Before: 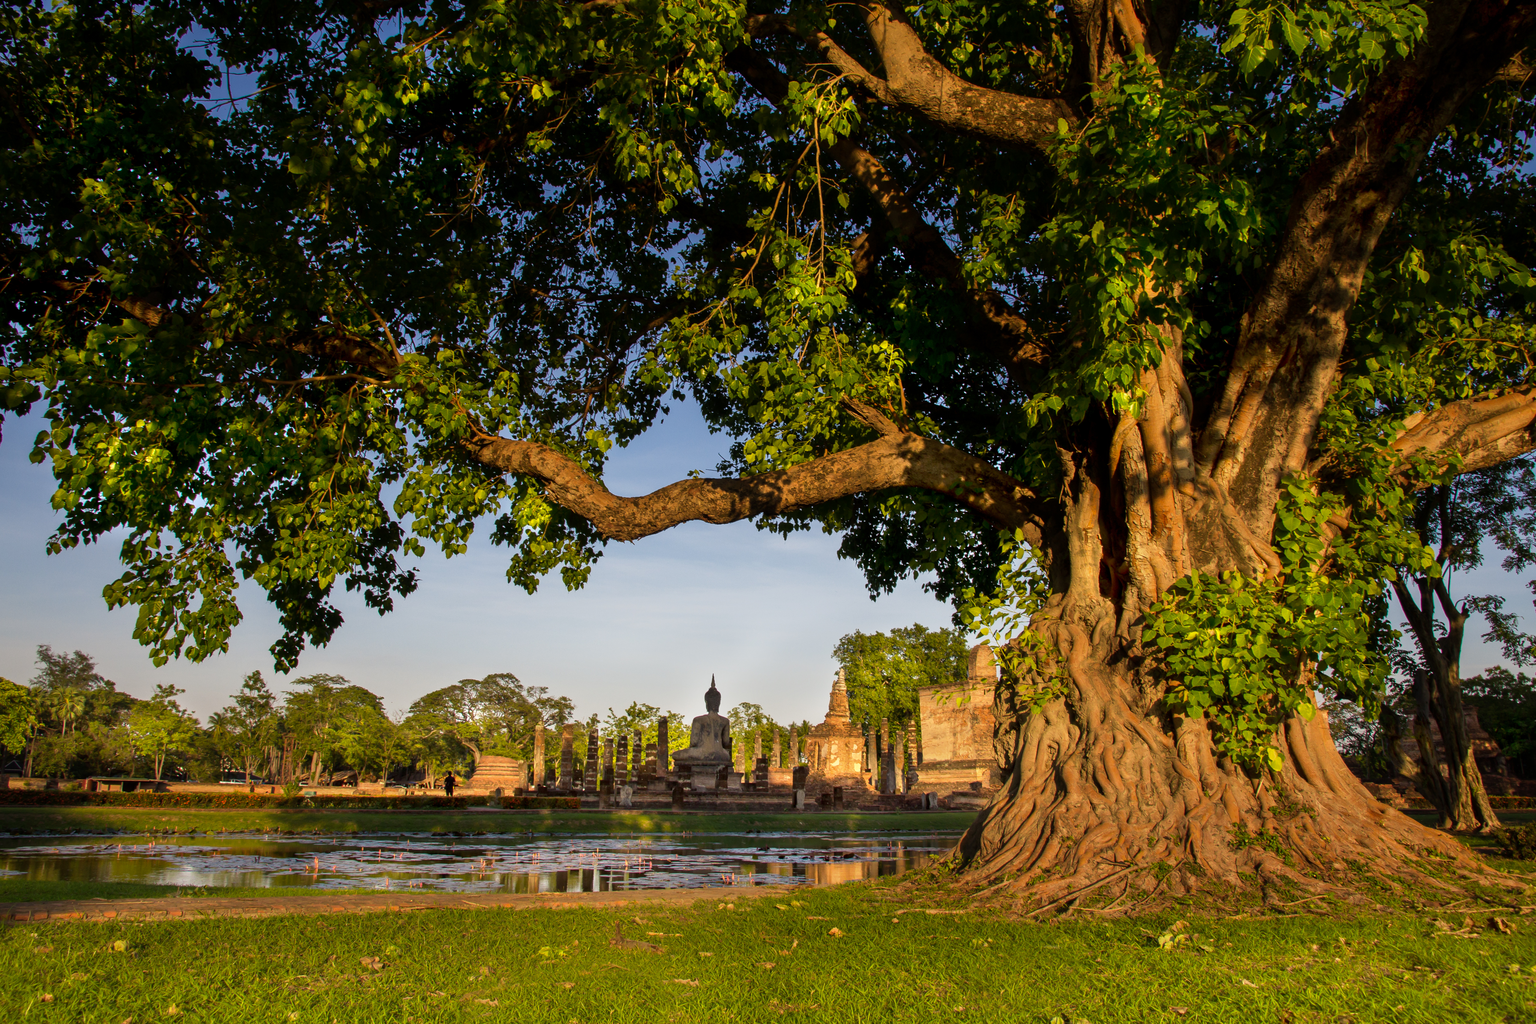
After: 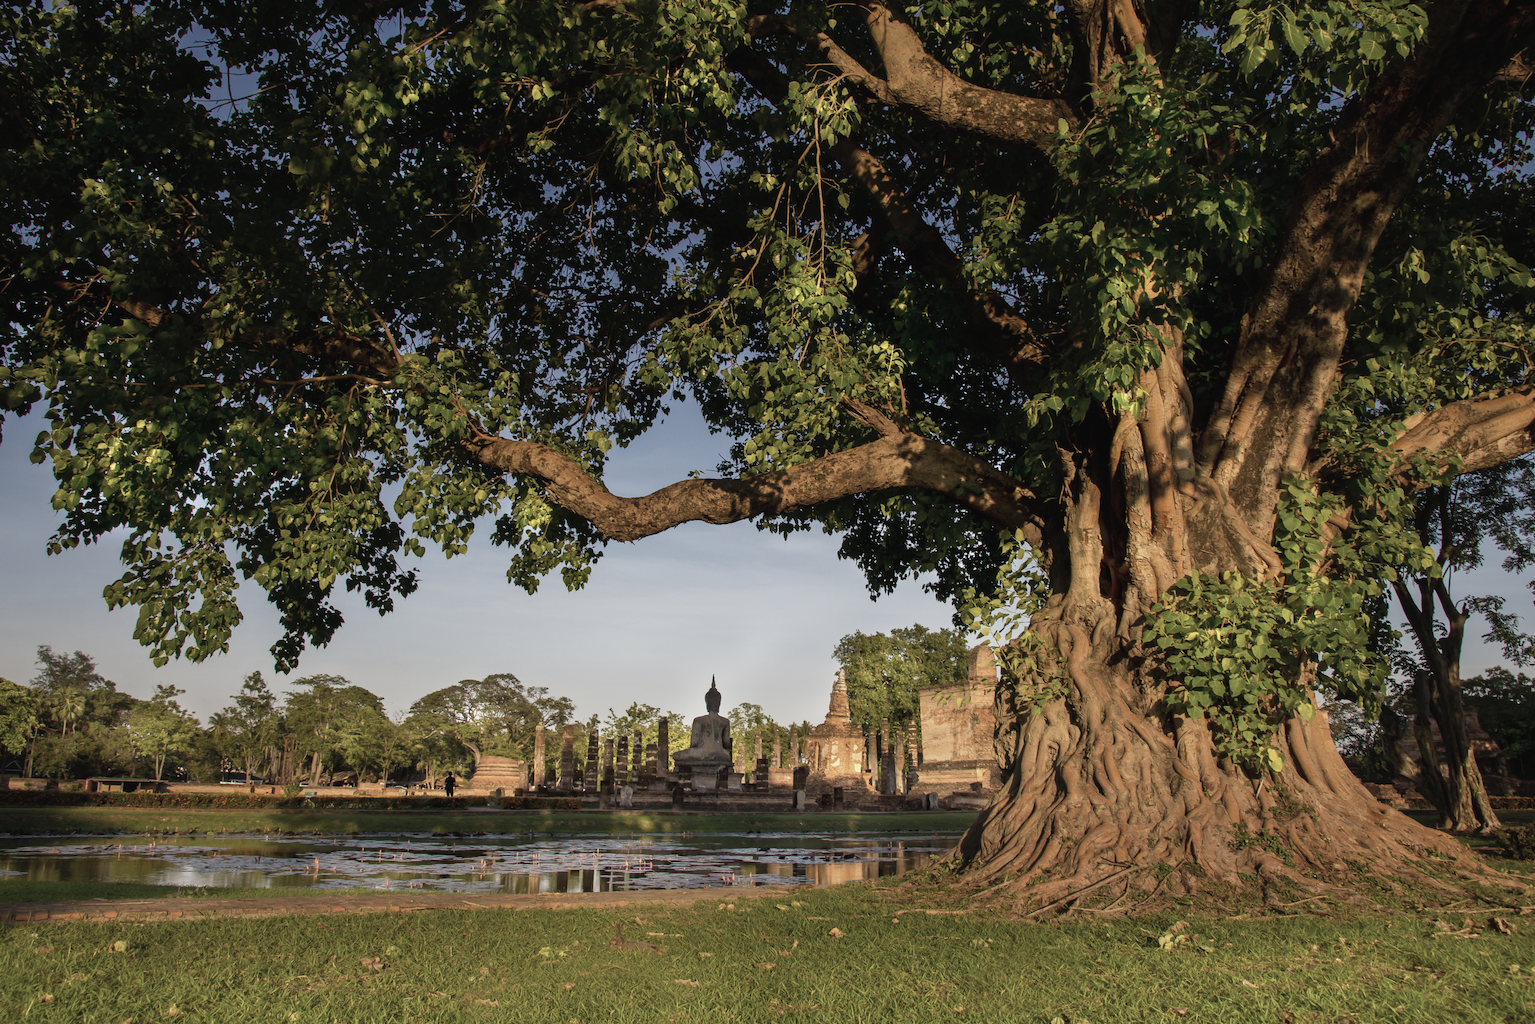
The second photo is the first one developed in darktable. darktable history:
contrast brightness saturation: contrast -0.05, saturation -0.41
base curve: curves: ch0 [(0, 0) (0.303, 0.277) (1, 1)]
